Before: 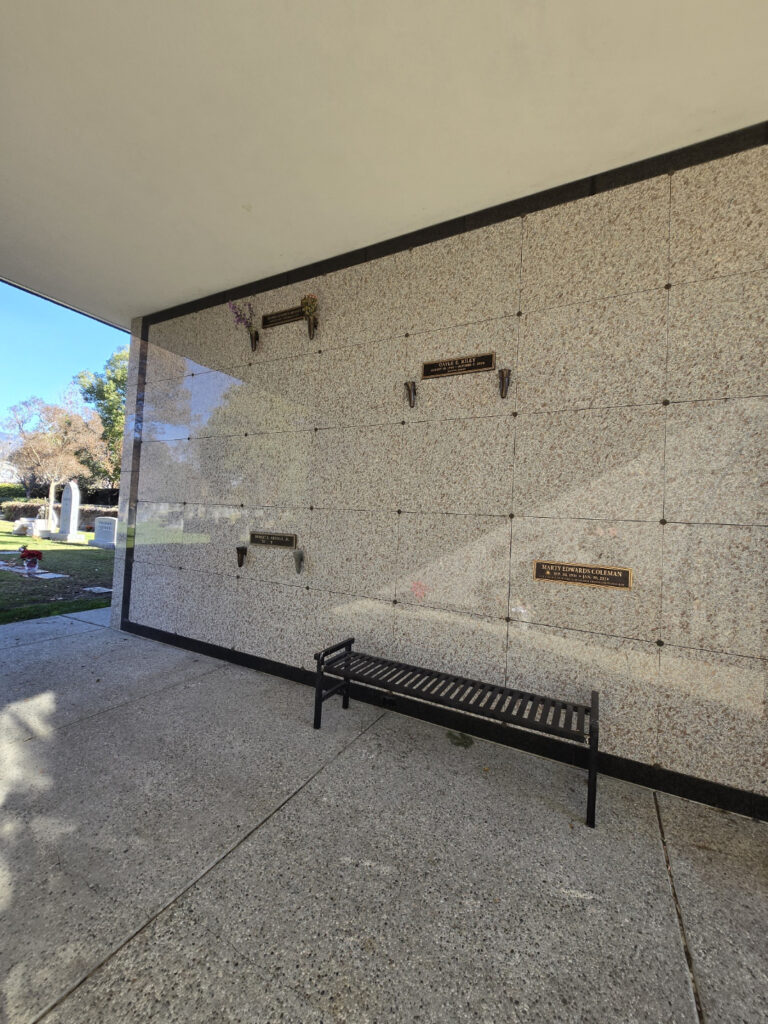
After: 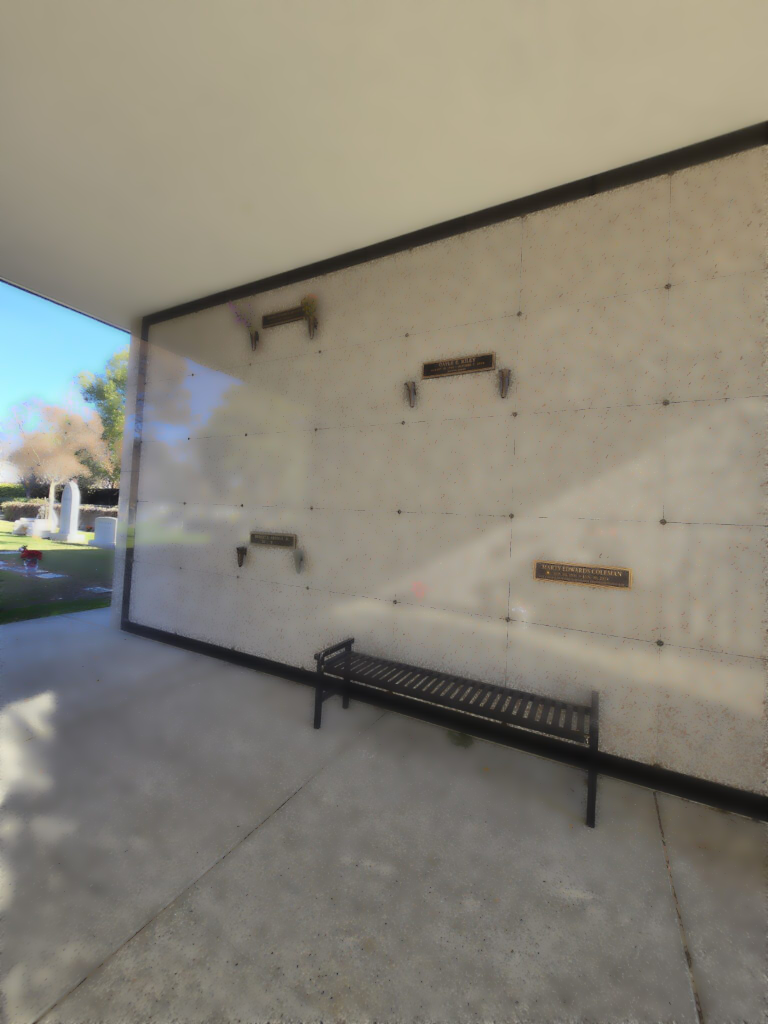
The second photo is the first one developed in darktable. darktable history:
white balance: emerald 1
lowpass: radius 4, soften with bilateral filter, unbound 0
